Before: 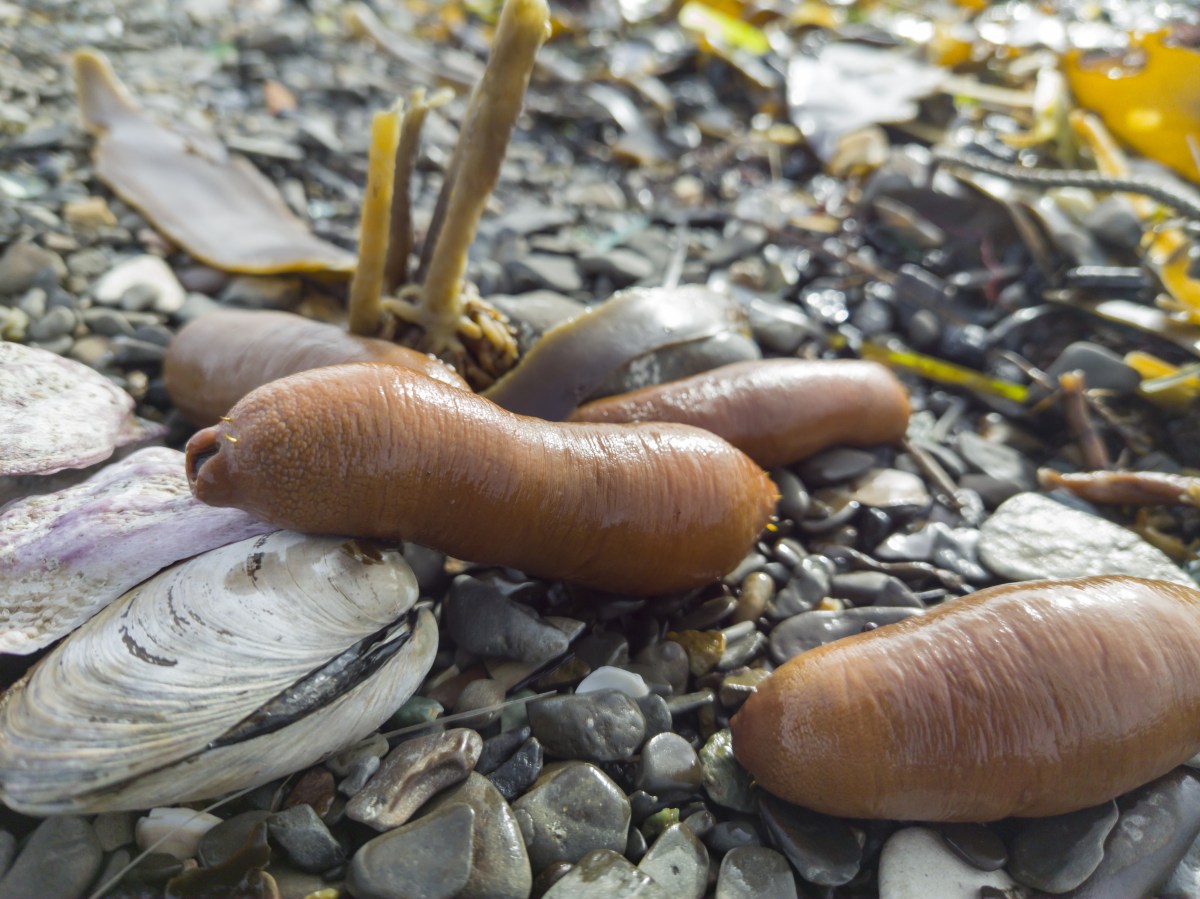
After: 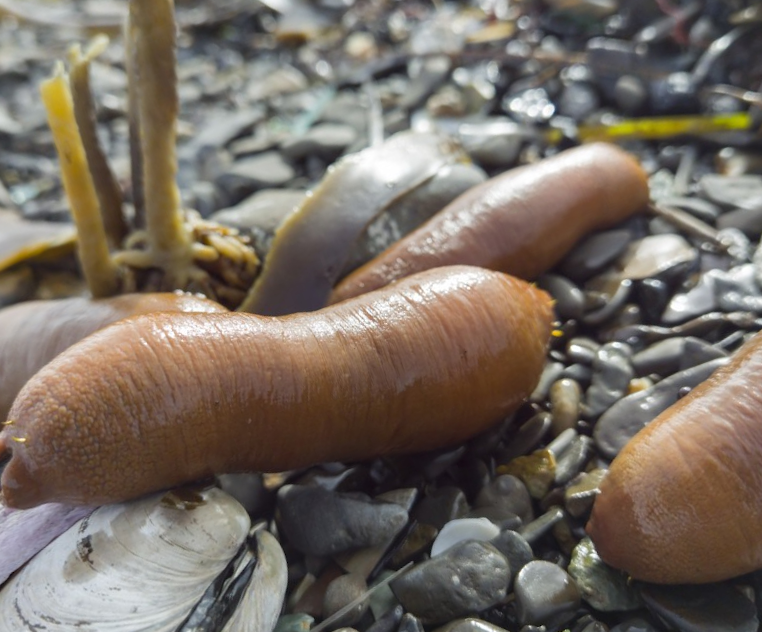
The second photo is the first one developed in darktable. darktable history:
crop and rotate: angle 20.51°, left 6.918%, right 3.87%, bottom 1.159%
